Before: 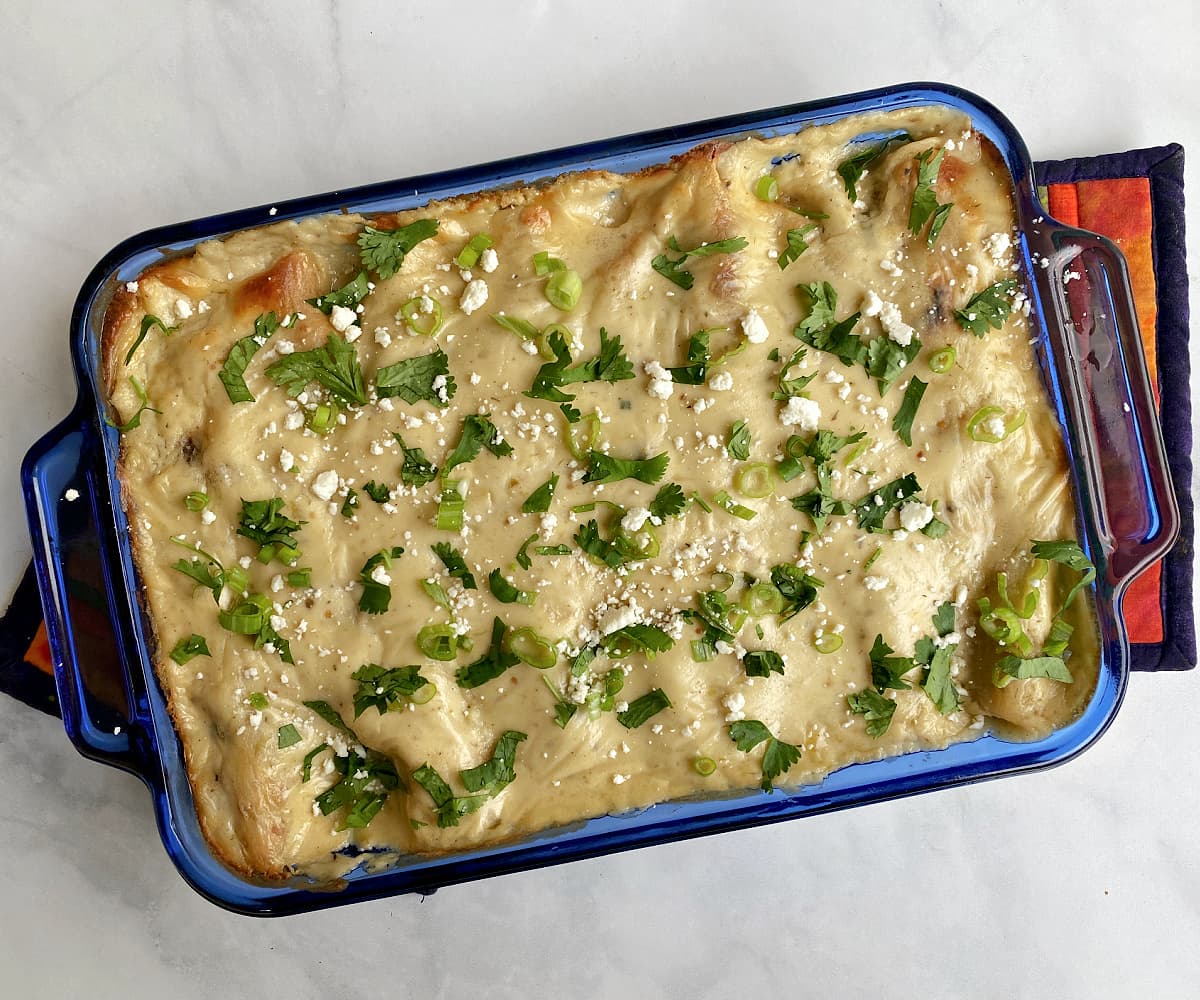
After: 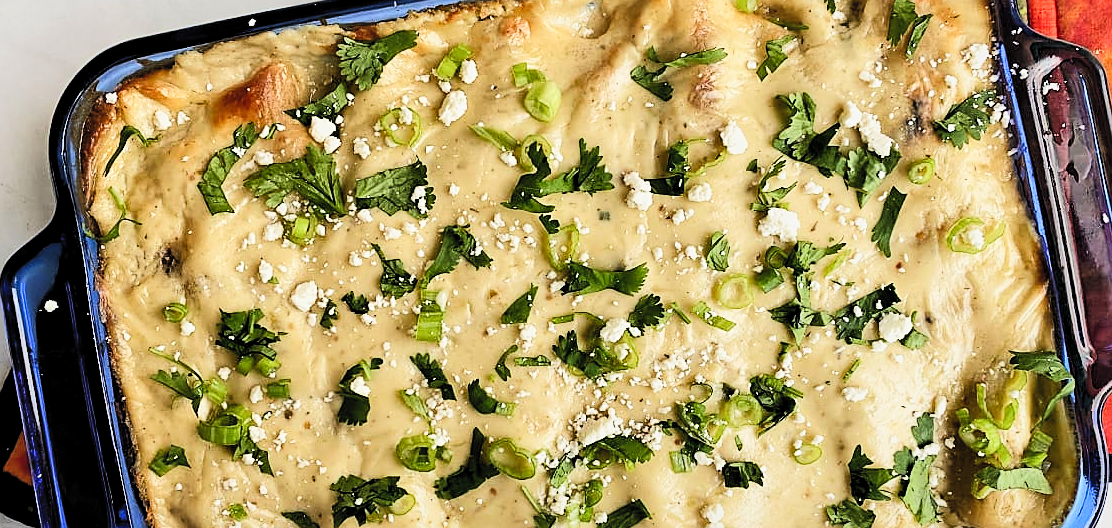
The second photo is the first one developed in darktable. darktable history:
filmic rgb: black relative exposure -5.11 EV, white relative exposure 3.96 EV, hardness 2.88, contrast 1.301, preserve chrominance RGB euclidean norm, color science v5 (2021), contrast in shadows safe, contrast in highlights safe
tone equalizer: edges refinement/feathering 500, mask exposure compensation -1.57 EV, preserve details no
contrast brightness saturation: contrast 0.196, brightness 0.164, saturation 0.227
crop: left 1.778%, top 18.935%, right 5.508%, bottom 28.203%
sharpen: on, module defaults
local contrast: mode bilateral grid, contrast 20, coarseness 51, detail 141%, midtone range 0.2
